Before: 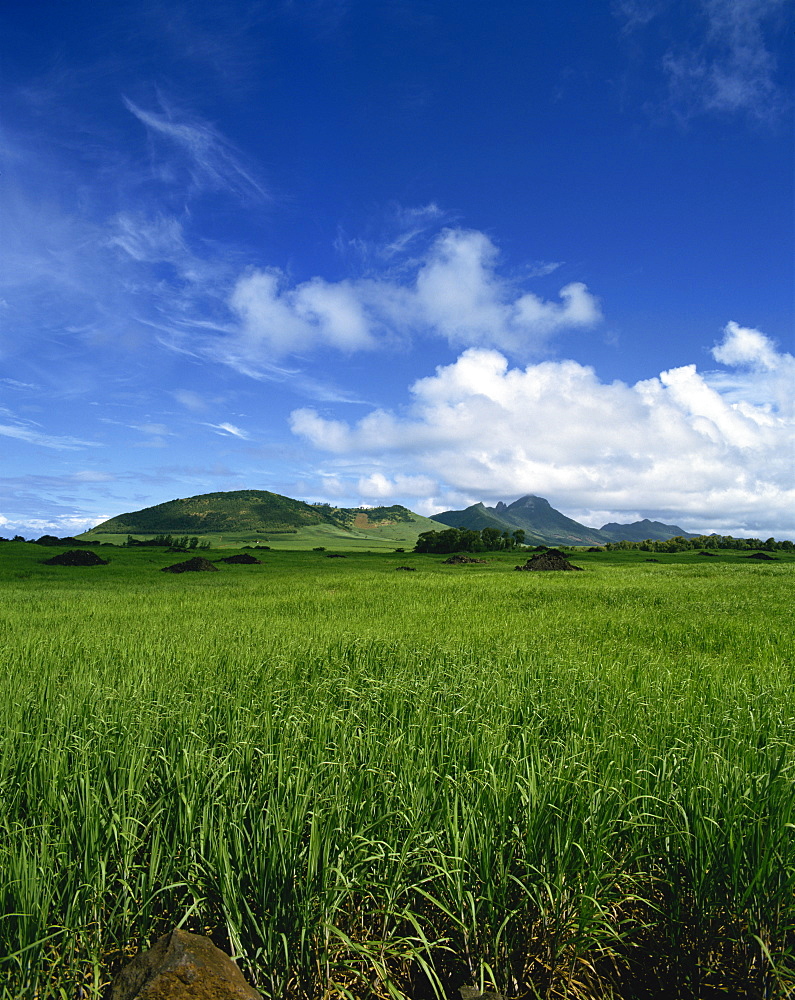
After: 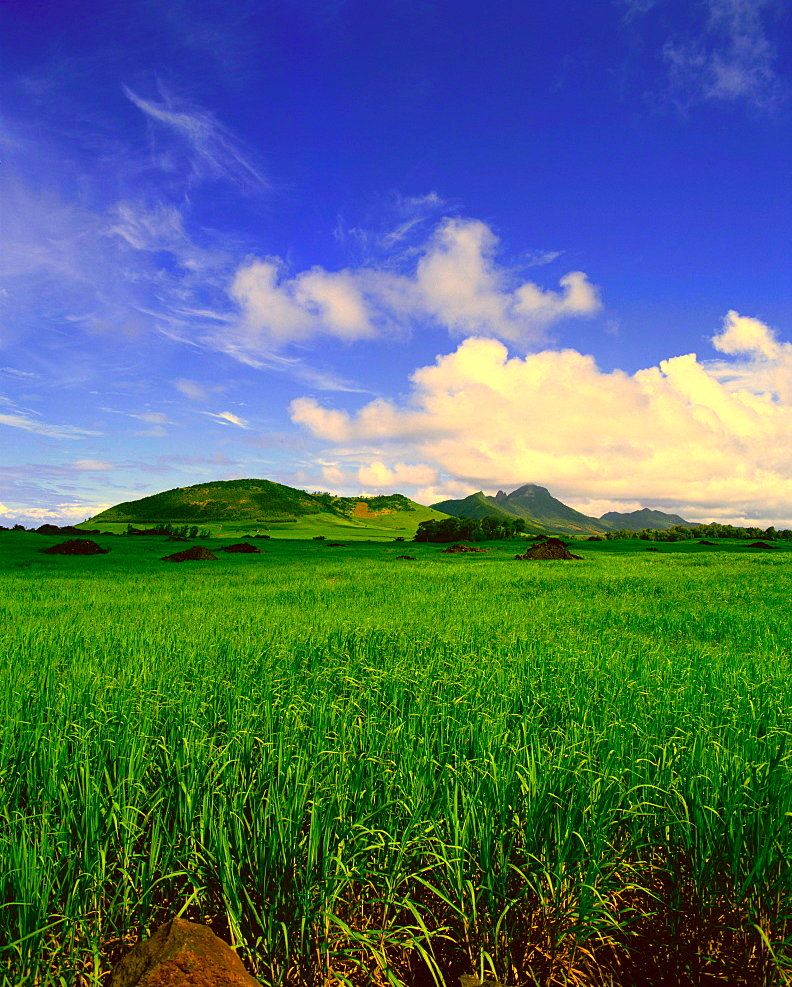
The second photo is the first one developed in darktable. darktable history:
crop: top 1.194%, right 0.062%
color correction: highlights a* 11.14, highlights b* 30.56, shadows a* 2.61, shadows b* 17.73, saturation 1.72
exposure: exposure 0.203 EV
